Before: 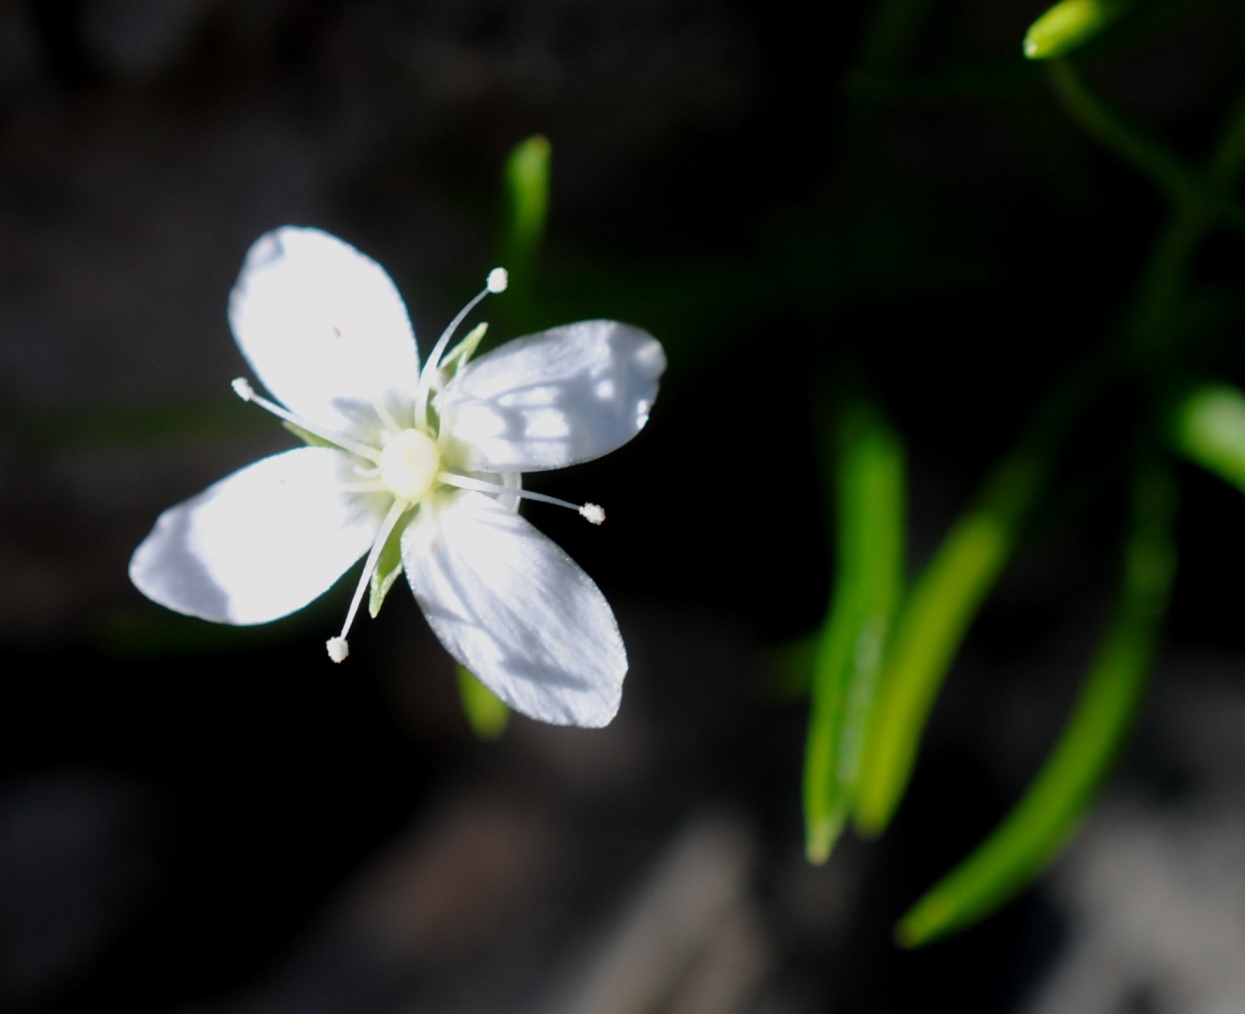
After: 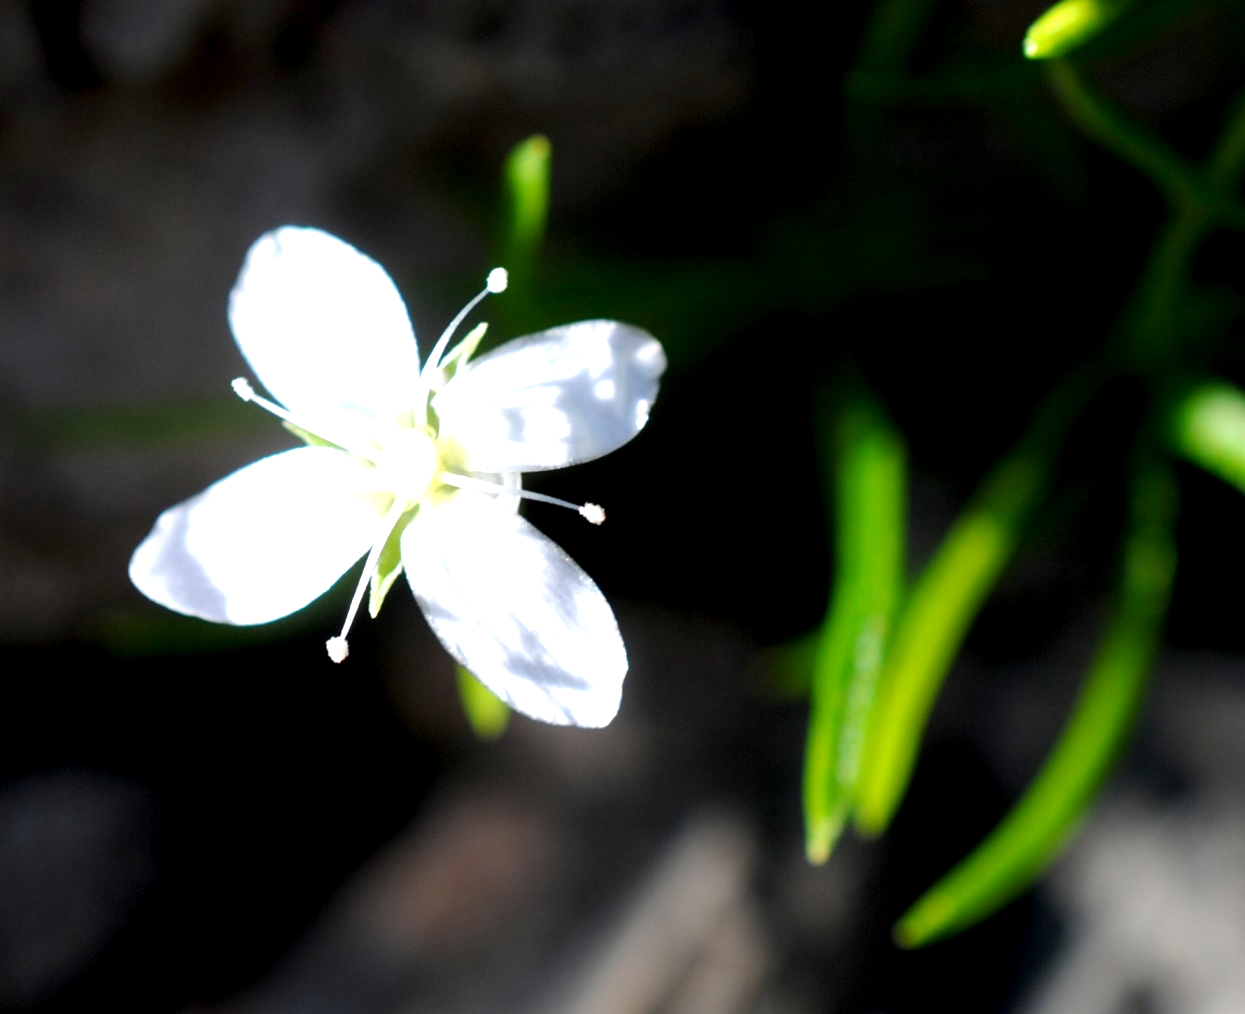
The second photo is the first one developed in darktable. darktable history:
exposure: black level correction 0.001, exposure 1.119 EV, compensate highlight preservation false
